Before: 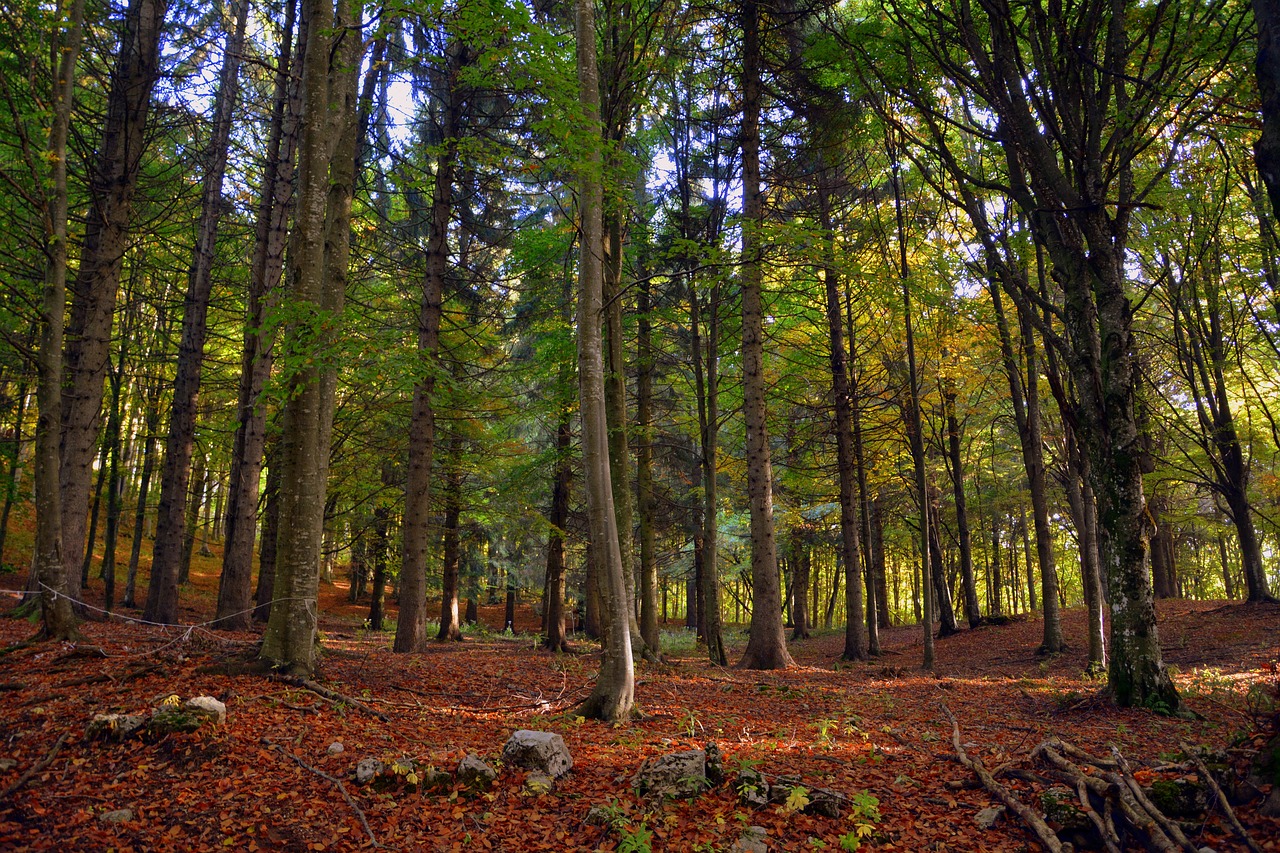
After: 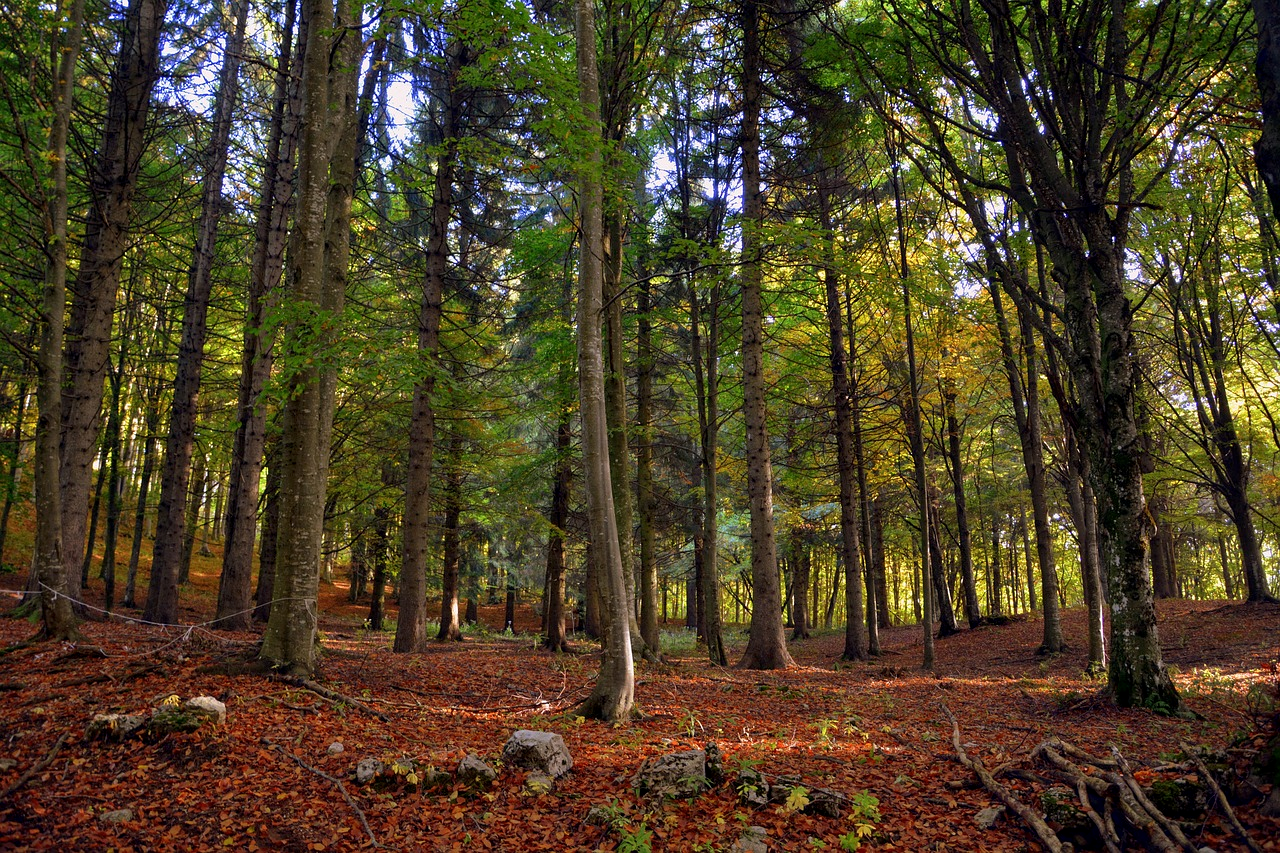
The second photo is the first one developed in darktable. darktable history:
local contrast: highlights 107%, shadows 102%, detail 120%, midtone range 0.2
